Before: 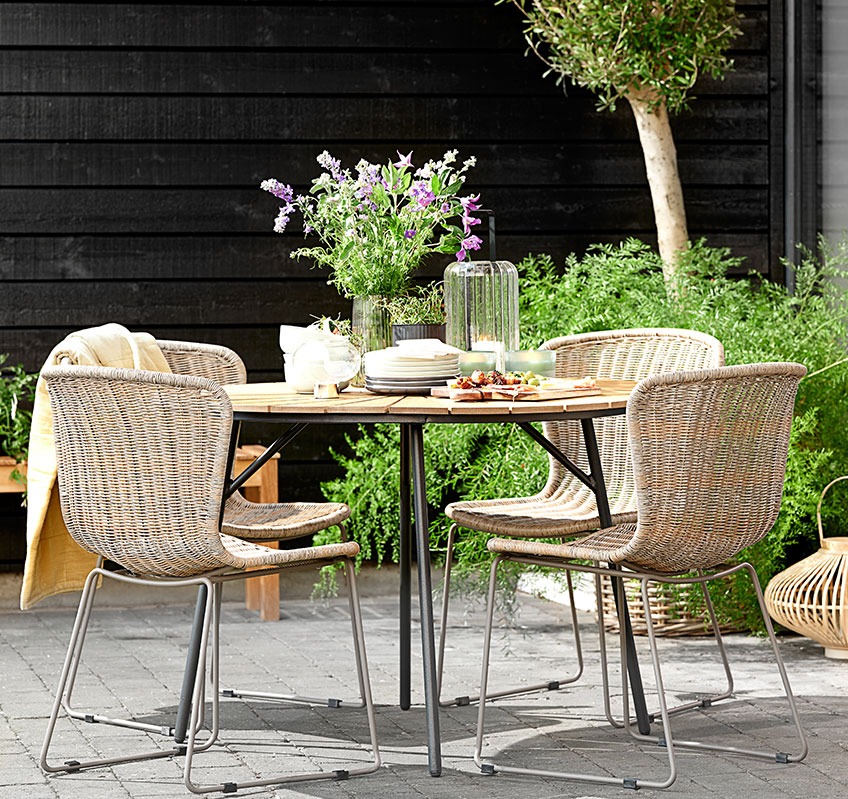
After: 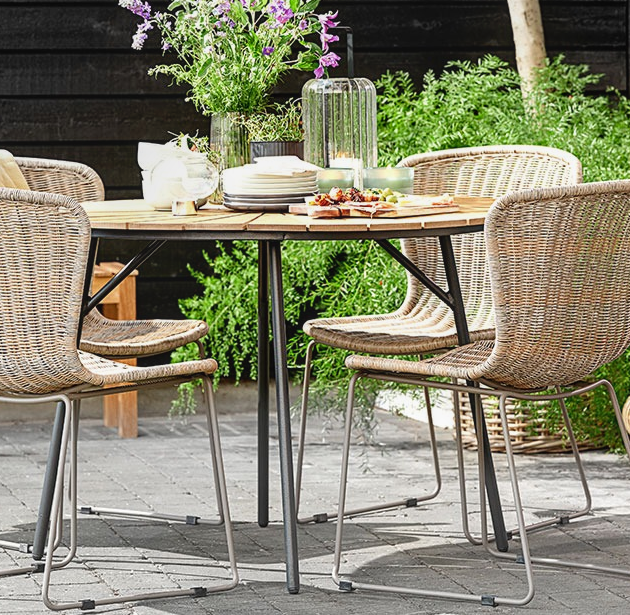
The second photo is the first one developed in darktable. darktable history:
crop: left 16.824%, top 22.995%, right 8.867%
local contrast: detail 110%
